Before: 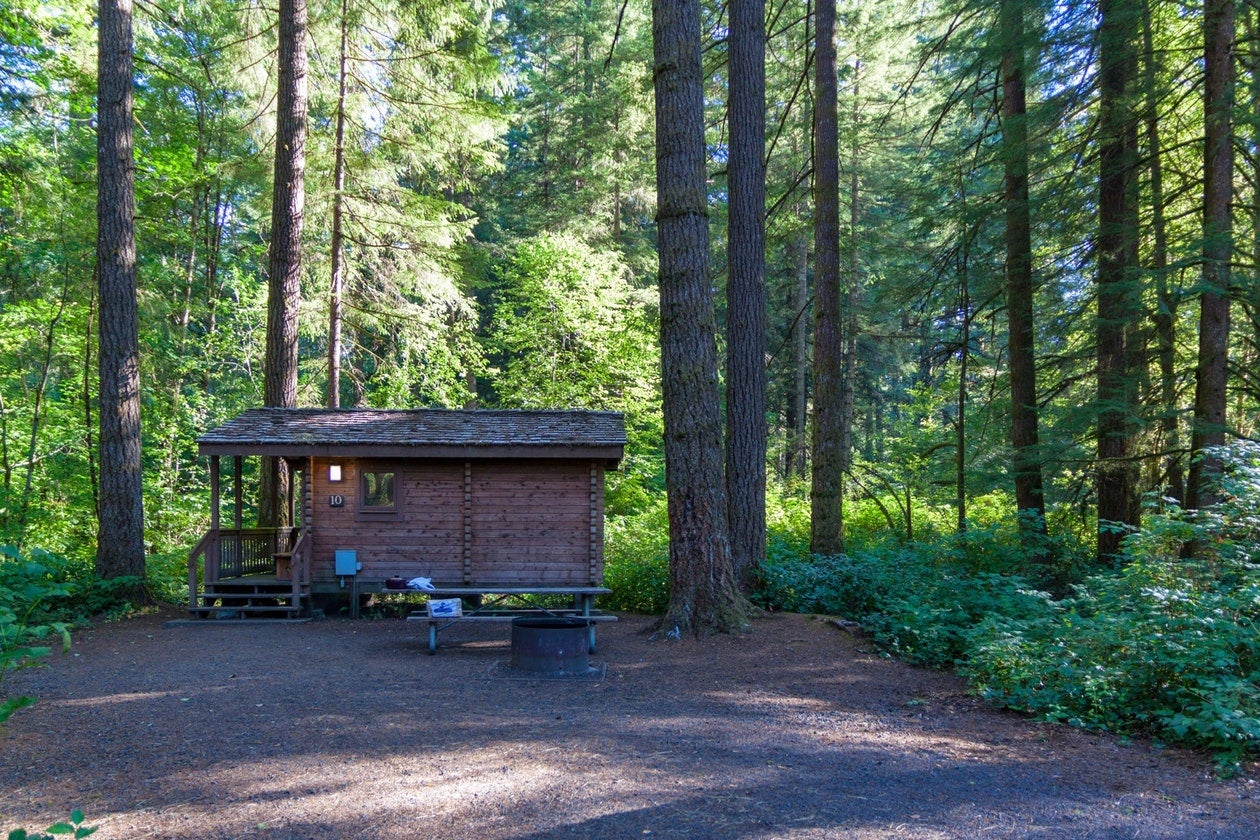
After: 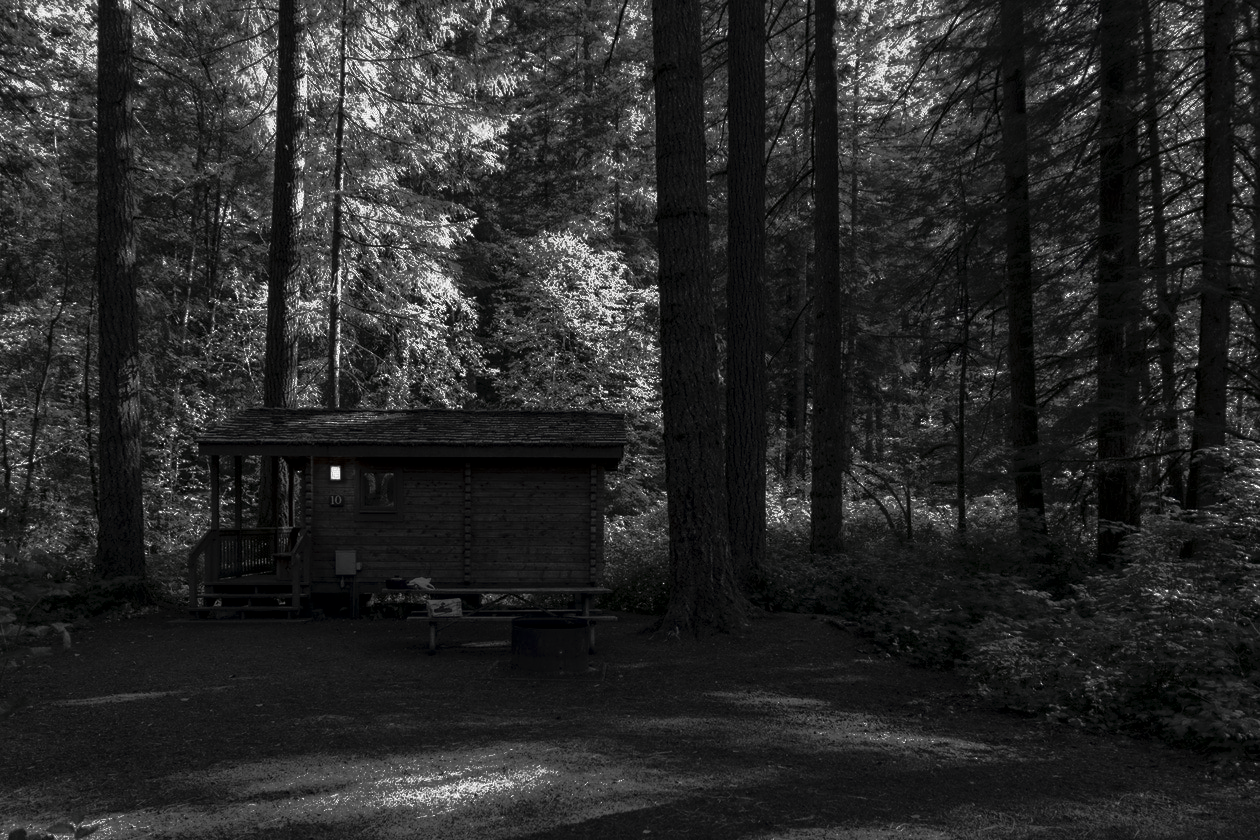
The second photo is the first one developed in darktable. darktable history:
tone curve: curves: ch0 [(0, 0) (0.003, 0.032) (0.53, 0.368) (0.901, 0.866) (1, 1)], preserve colors none
contrast brightness saturation: contrast 0.018, brightness -1, saturation -0.991
color balance rgb: highlights gain › chroma 3.062%, highlights gain › hue 60.14°, perceptual saturation grading › global saturation 29.505%, global vibrance 14.8%
